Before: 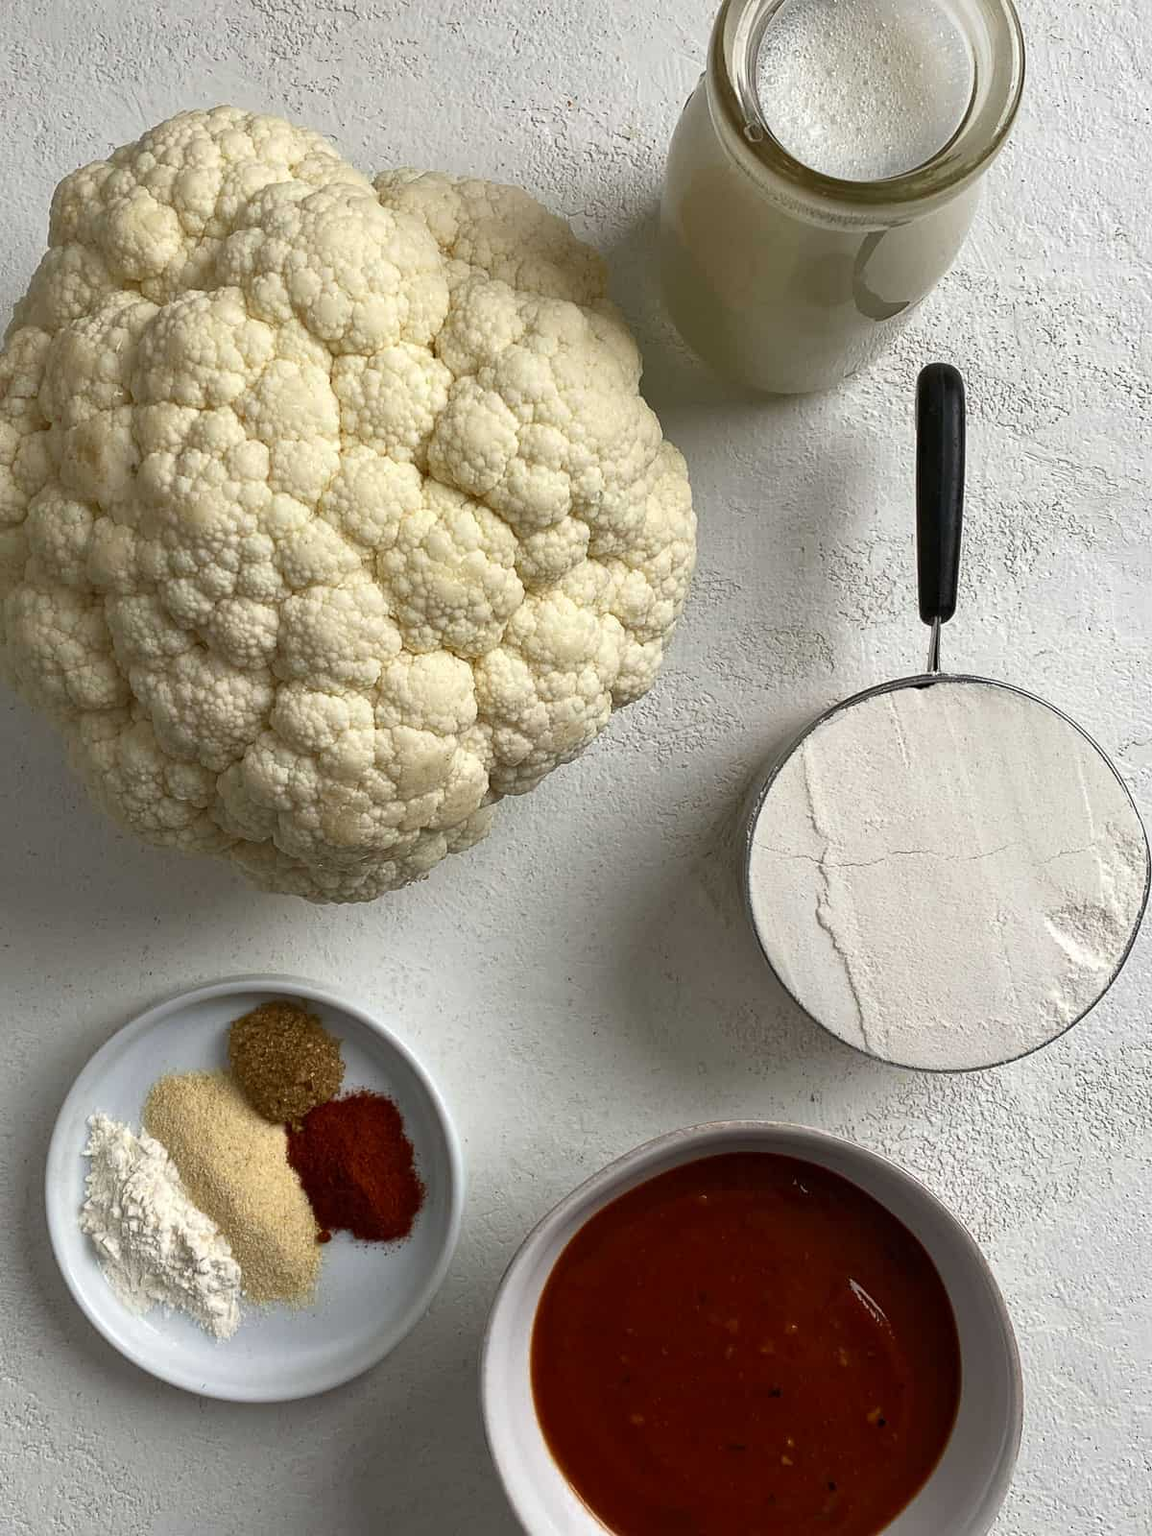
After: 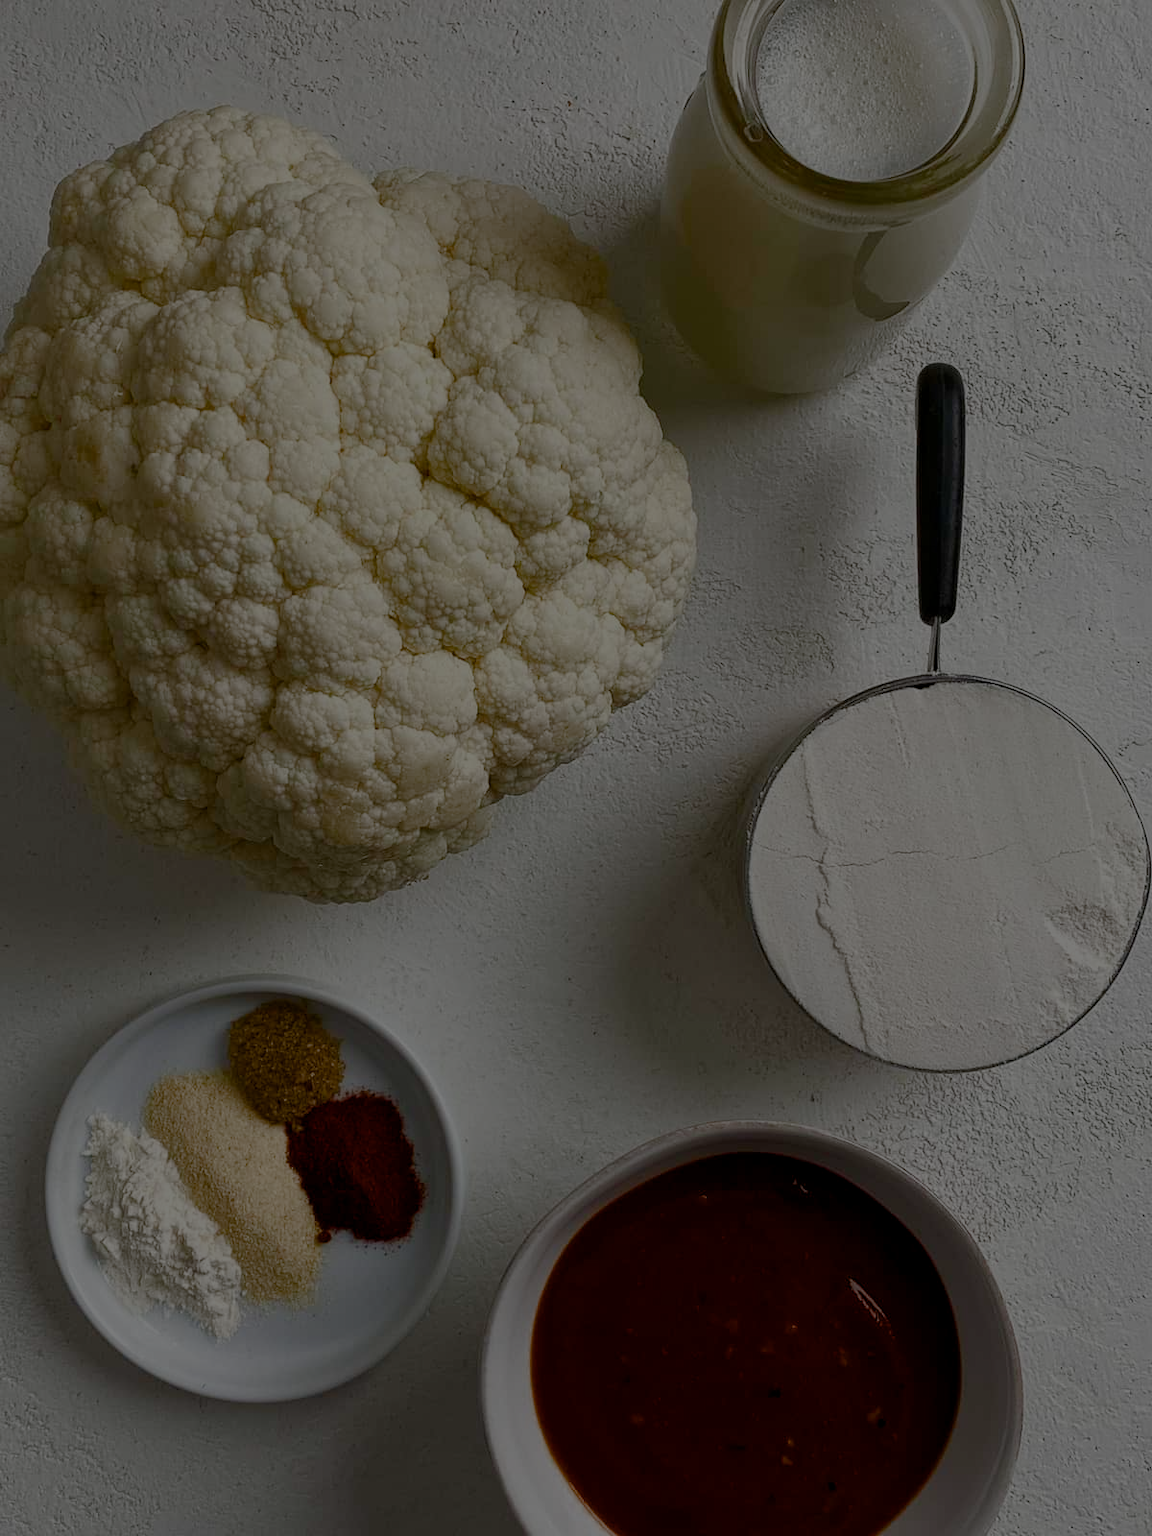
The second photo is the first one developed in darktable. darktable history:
color balance rgb: global offset › luminance -0.284%, global offset › hue 258.76°, perceptual saturation grading › global saturation 0.783%, perceptual saturation grading › highlights -17.366%, perceptual saturation grading › mid-tones 33.597%, perceptual saturation grading › shadows 50.355%, perceptual brilliance grading › global brilliance -48.31%
